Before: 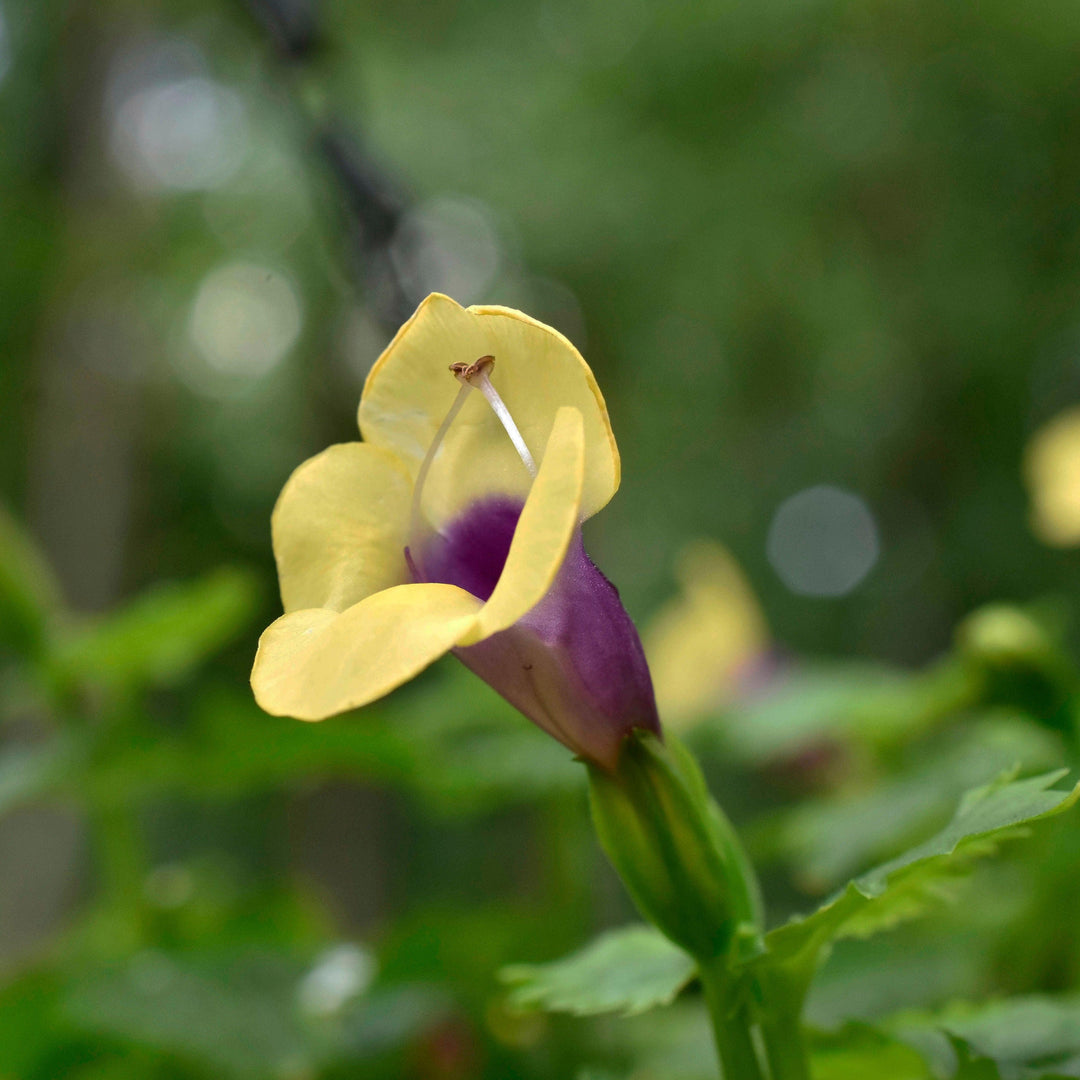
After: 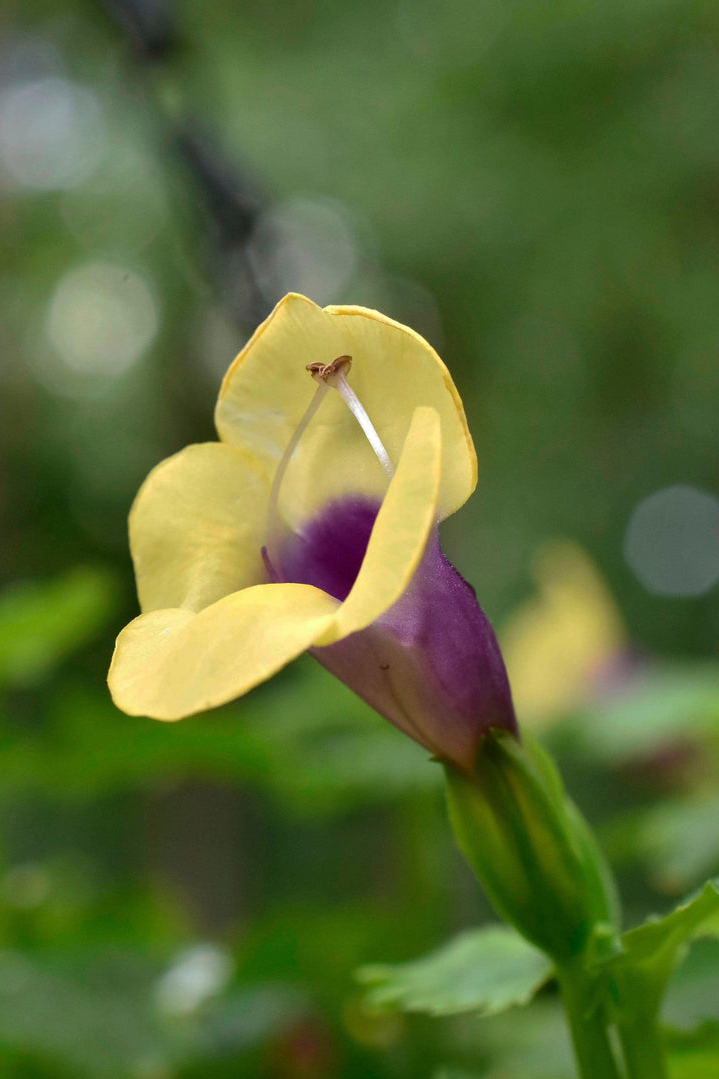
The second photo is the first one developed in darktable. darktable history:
crop and rotate: left 13.331%, right 20.027%
